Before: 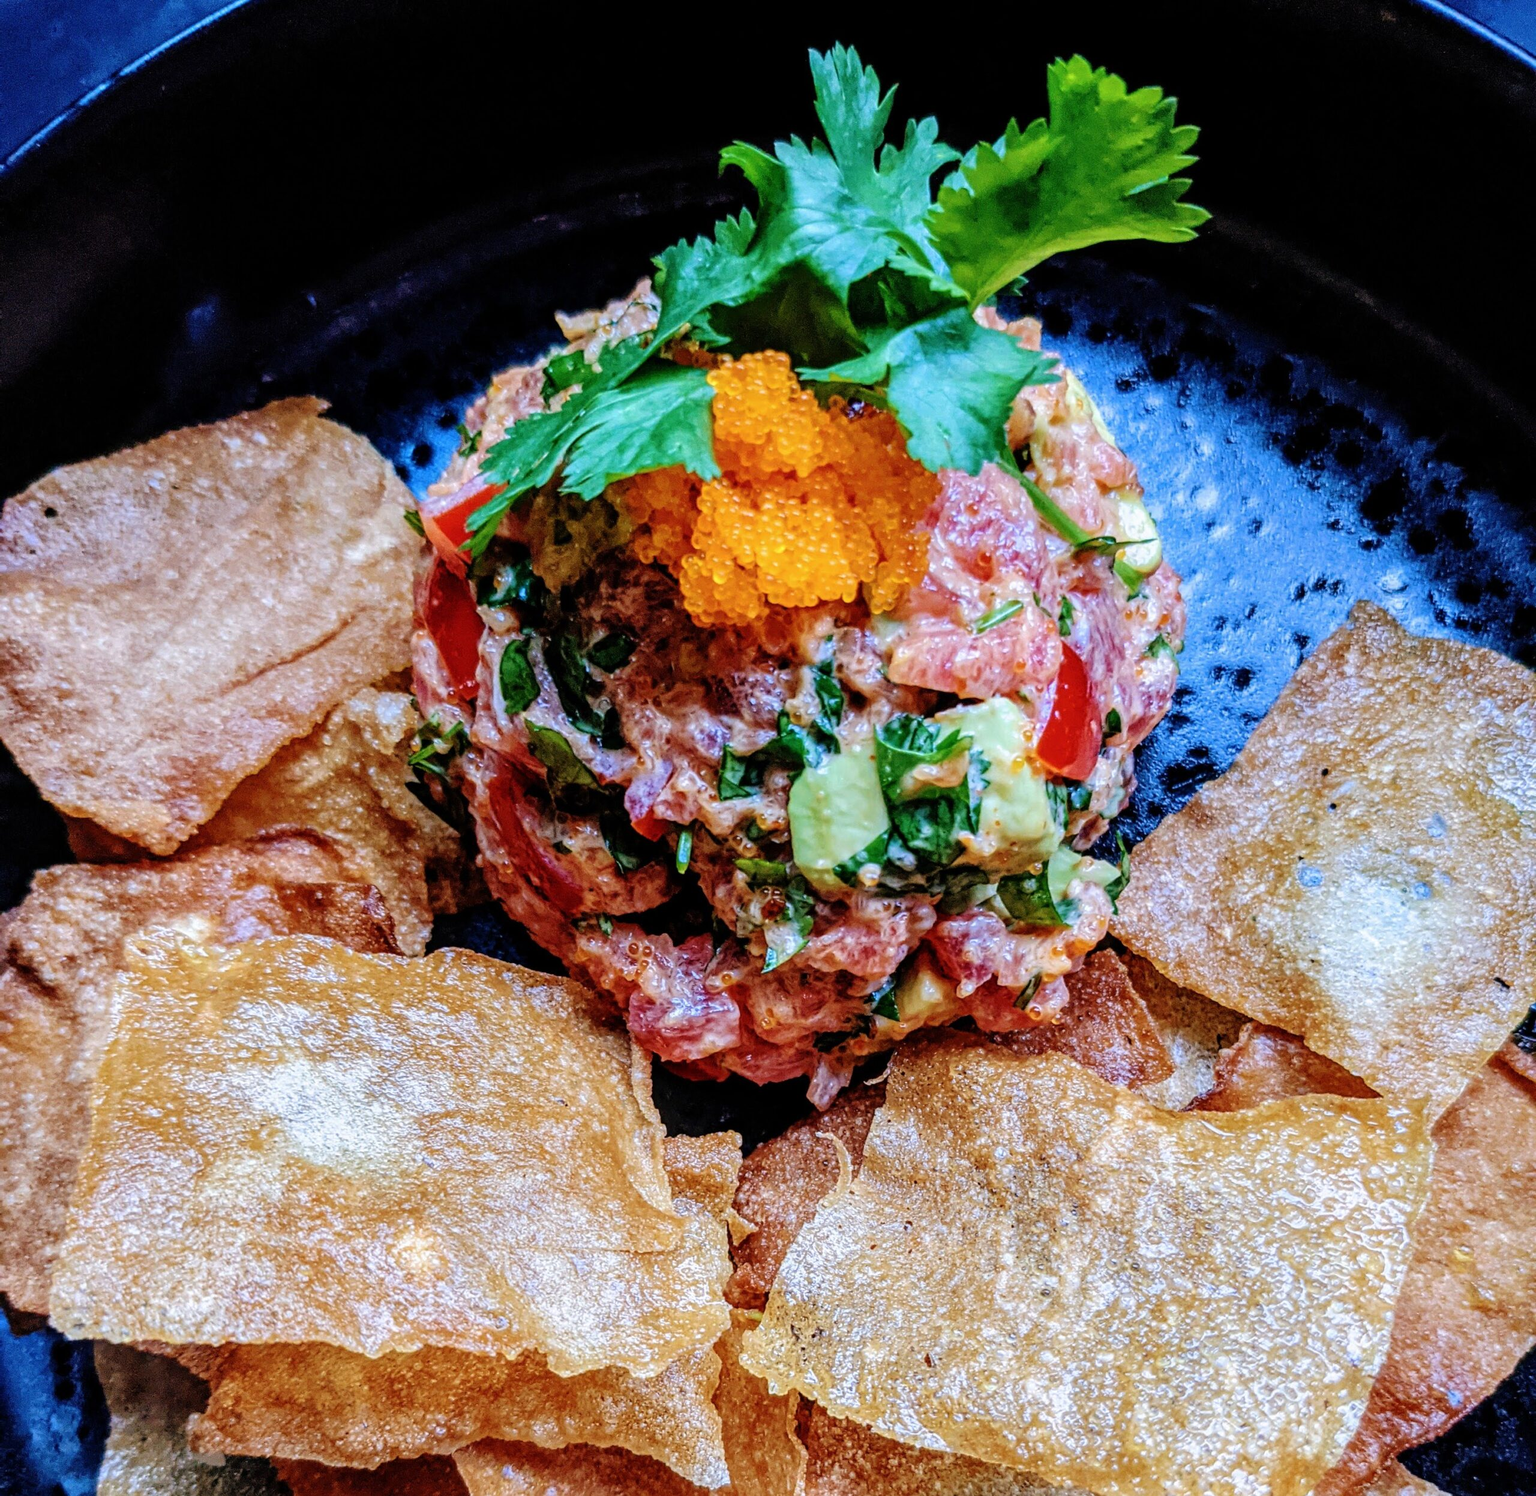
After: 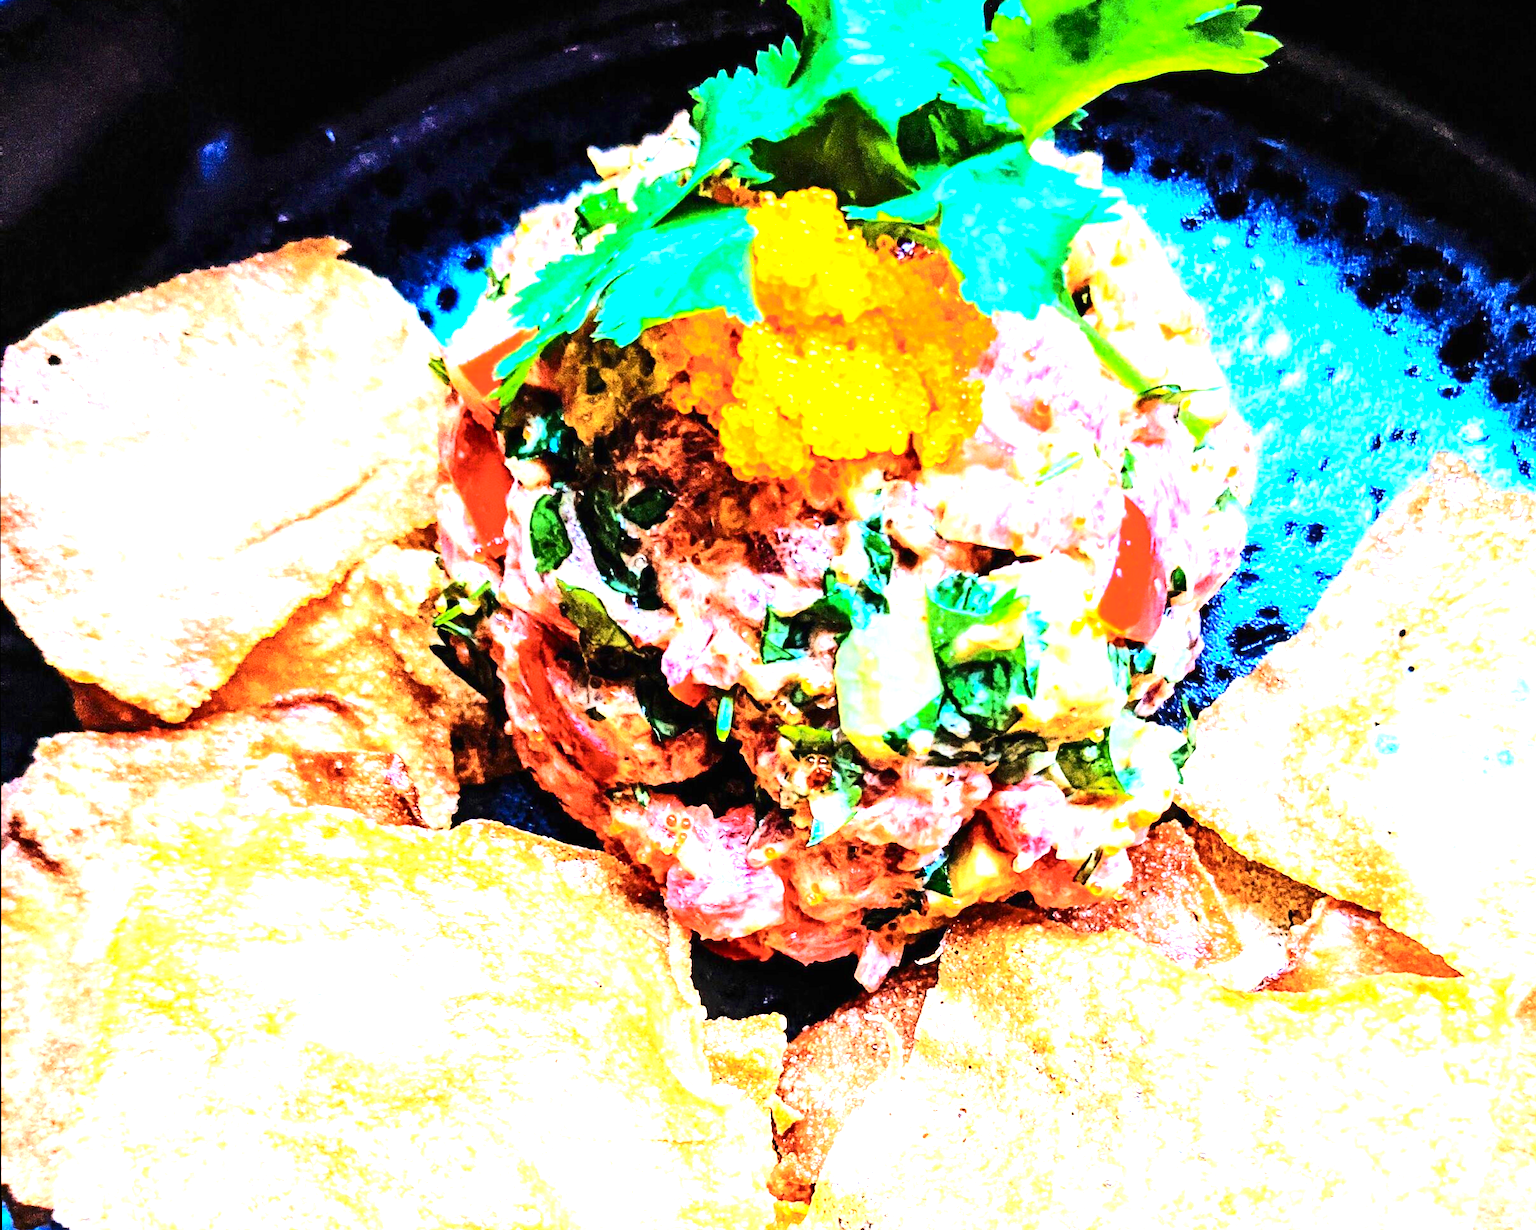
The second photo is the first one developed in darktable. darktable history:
exposure: black level correction 0, exposure 1.97 EV, compensate highlight preservation false
color balance rgb: linear chroma grading › global chroma 14.918%, perceptual saturation grading › global saturation 0.535%
tone equalizer: -8 EV -0.454 EV, -7 EV -0.395 EV, -6 EV -0.35 EV, -5 EV -0.252 EV, -3 EV 0.229 EV, -2 EV 0.321 EV, -1 EV 0.406 EV, +0 EV 0.423 EV, edges refinement/feathering 500, mask exposure compensation -1.57 EV, preserve details no
crop and rotate: angle 0.079°, top 11.629%, right 5.539%, bottom 10.682%
contrast brightness saturation: contrast 0.24, brightness 0.088
